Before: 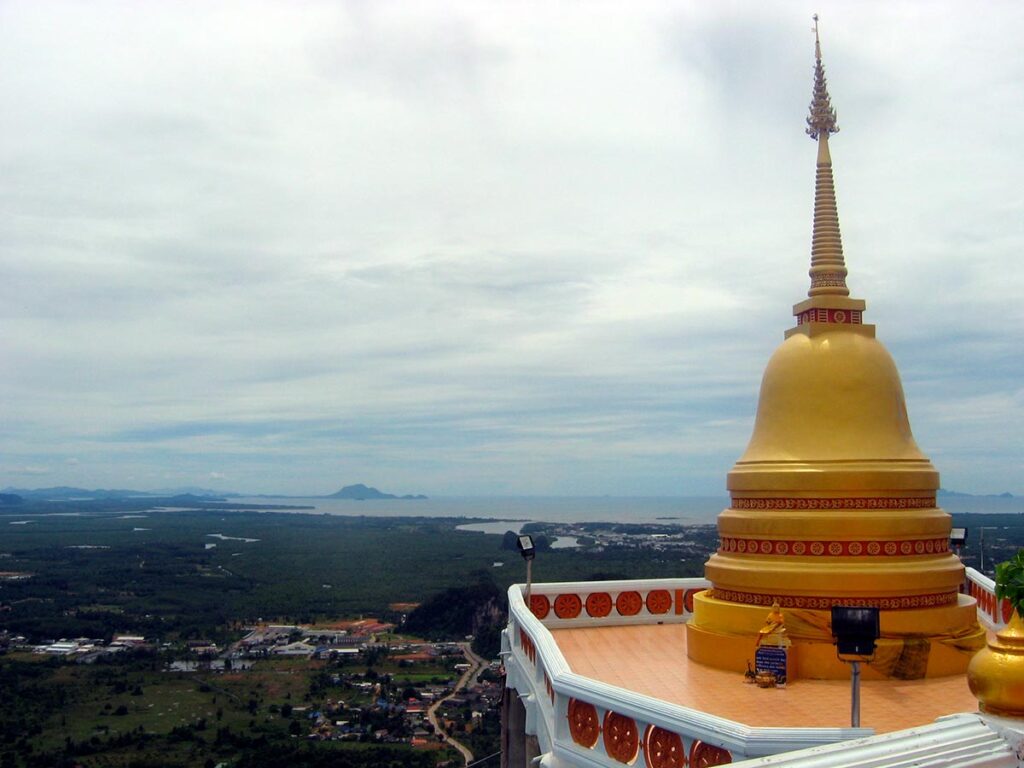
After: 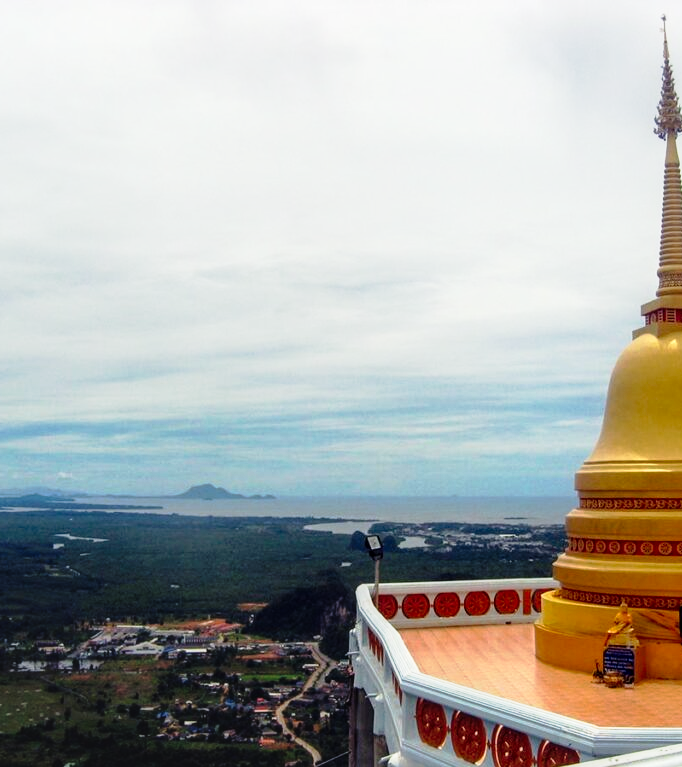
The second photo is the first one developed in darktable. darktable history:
tone curve: curves: ch0 [(0, 0) (0.105, 0.068) (0.195, 0.162) (0.283, 0.283) (0.384, 0.404) (0.485, 0.531) (0.638, 0.681) (0.795, 0.879) (1, 0.977)]; ch1 [(0, 0) (0.161, 0.092) (0.35, 0.33) (0.379, 0.401) (0.456, 0.469) (0.504, 0.5) (0.512, 0.514) (0.58, 0.597) (0.635, 0.646) (1, 1)]; ch2 [(0, 0) (0.371, 0.362) (0.437, 0.437) (0.5, 0.5) (0.53, 0.523) (0.56, 0.58) (0.622, 0.606) (1, 1)], preserve colors none
local contrast: on, module defaults
crop and rotate: left 14.86%, right 18.523%
